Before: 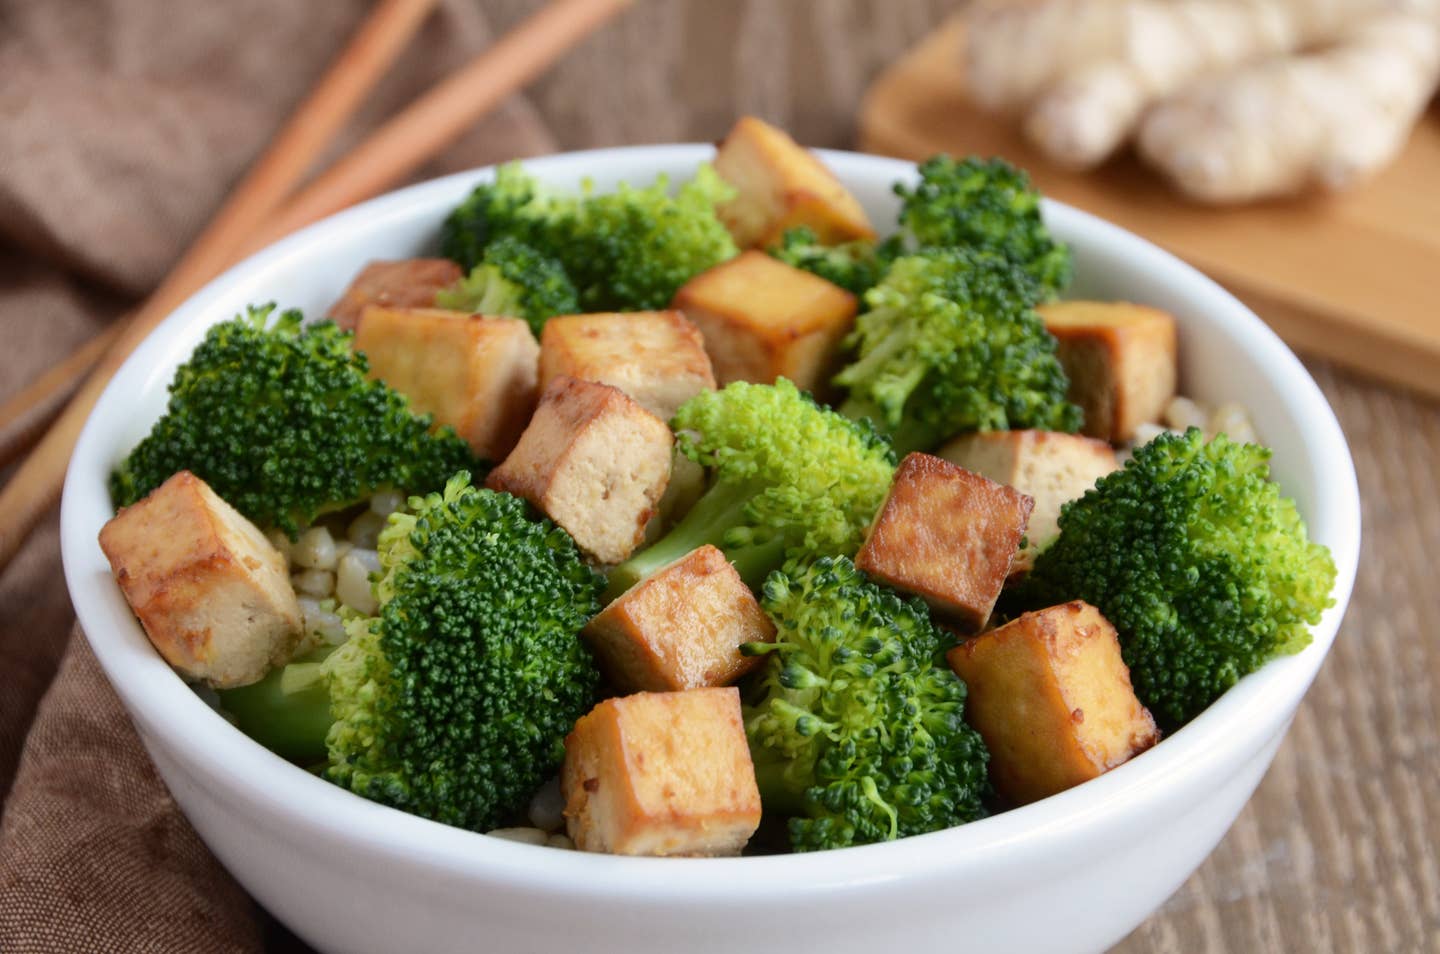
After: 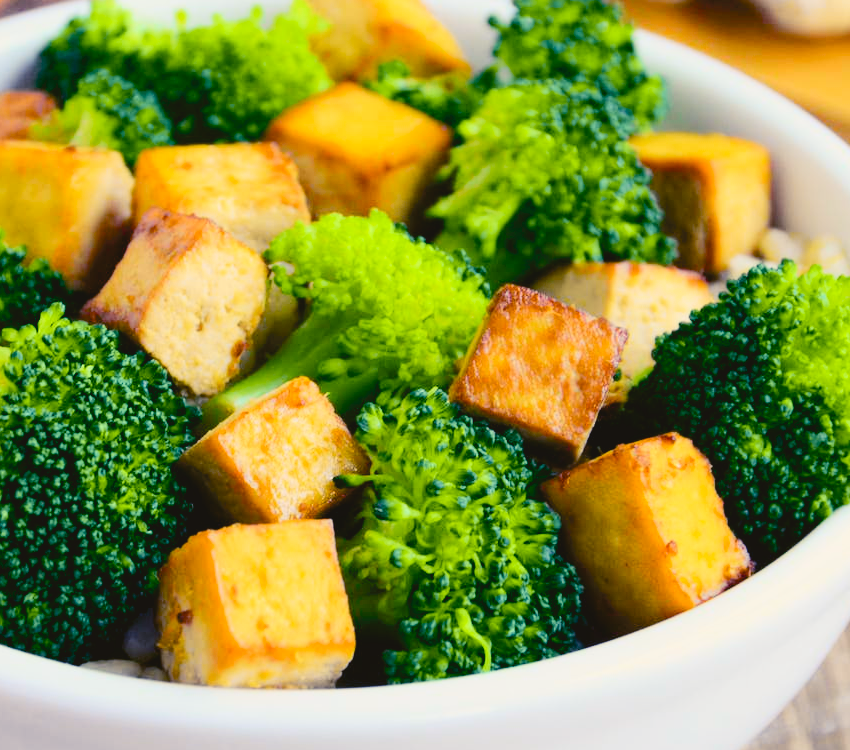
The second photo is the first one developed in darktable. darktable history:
contrast brightness saturation: contrast -0.15, brightness 0.05, saturation -0.12
tone curve: curves: ch0 [(0, 0) (0.104, 0.068) (0.236, 0.227) (0.46, 0.576) (0.657, 0.796) (0.861, 0.932) (1, 0.981)]; ch1 [(0, 0) (0.353, 0.344) (0.434, 0.382) (0.479, 0.476) (0.502, 0.504) (0.544, 0.534) (0.57, 0.57) (0.586, 0.603) (0.618, 0.631) (0.657, 0.679) (1, 1)]; ch2 [(0, 0) (0.34, 0.314) (0.434, 0.43) (0.5, 0.511) (0.528, 0.545) (0.557, 0.573) (0.573, 0.618) (0.628, 0.751) (1, 1)], color space Lab, independent channels, preserve colors none
color balance rgb: shadows lift › luminance -28.76%, shadows lift › chroma 15%, shadows lift › hue 270°, power › chroma 1%, power › hue 255°, highlights gain › luminance 7.14%, highlights gain › chroma 2%, highlights gain › hue 90°, global offset › luminance -0.29%, global offset › hue 260°, perceptual saturation grading › global saturation 20%, perceptual saturation grading › highlights -13.92%, perceptual saturation grading › shadows 50%
crop and rotate: left 28.256%, top 17.734%, right 12.656%, bottom 3.573%
